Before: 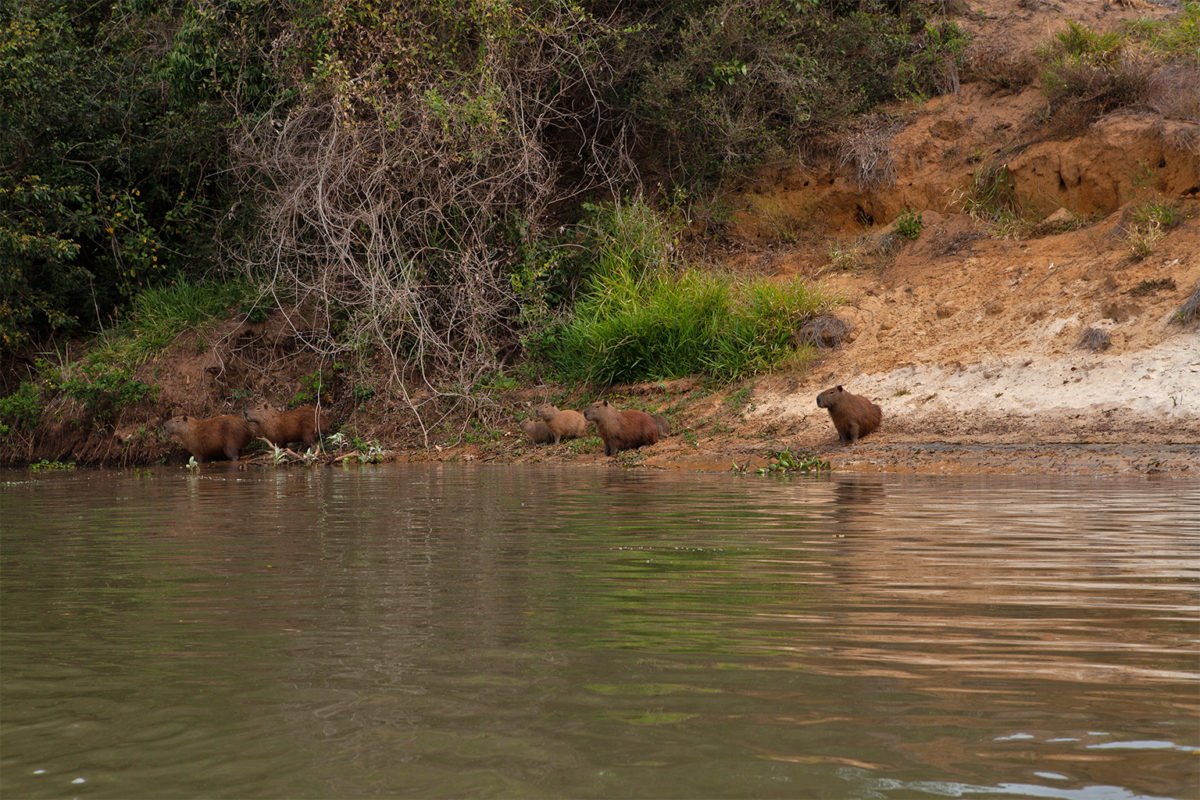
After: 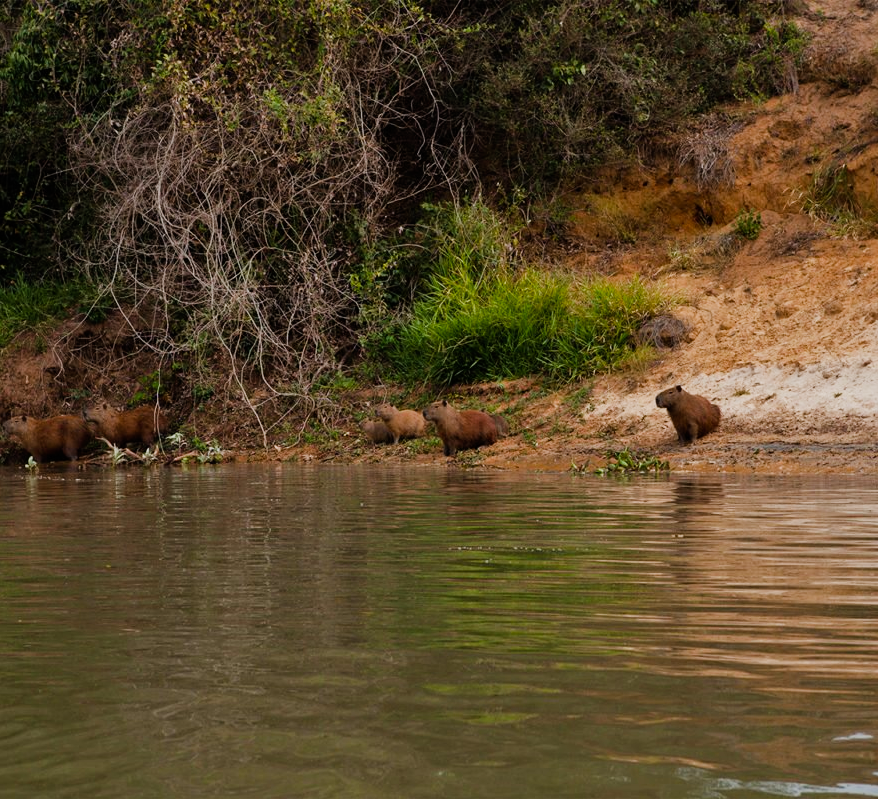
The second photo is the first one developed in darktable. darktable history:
sigmoid: on, module defaults
crop: left 13.443%, right 13.31%
